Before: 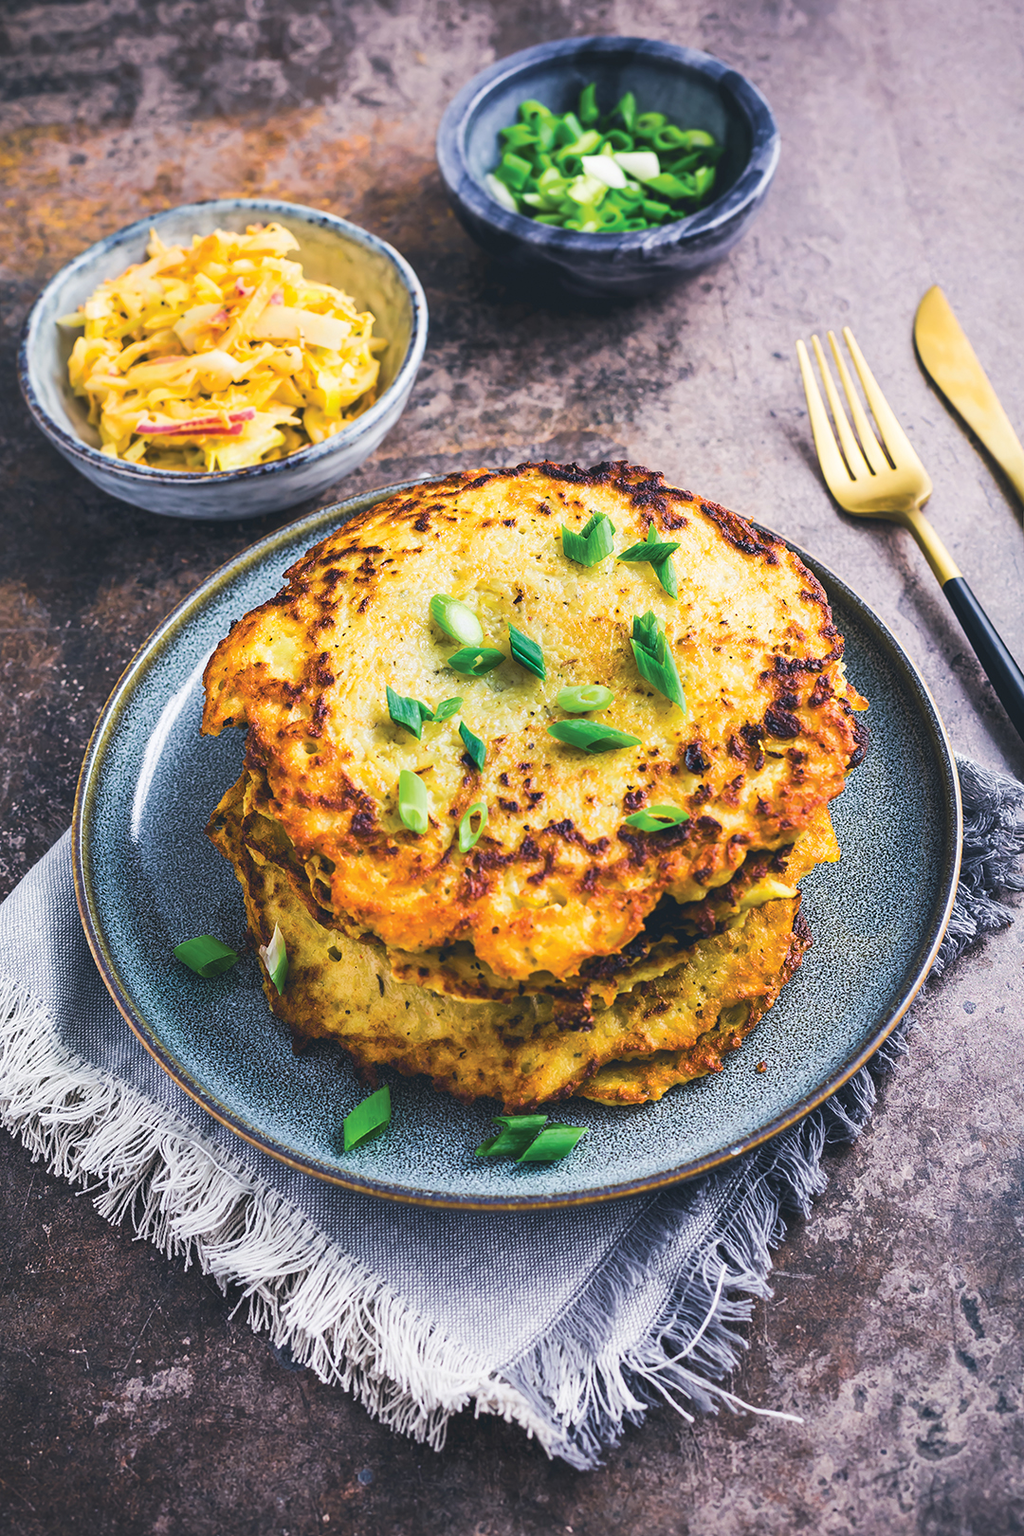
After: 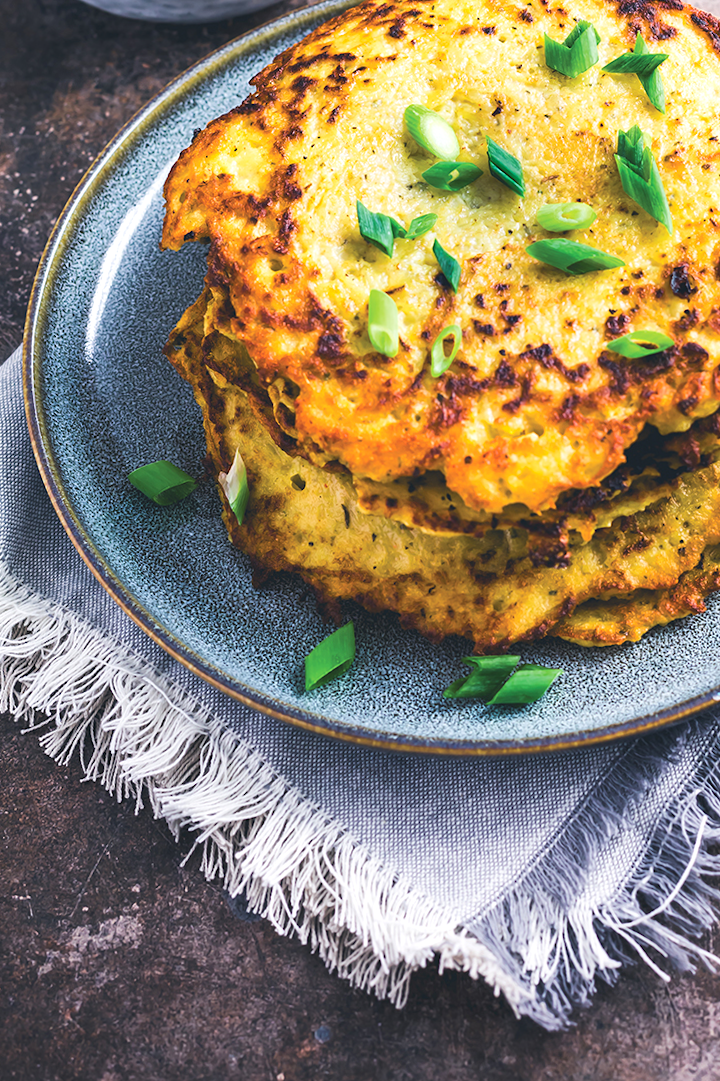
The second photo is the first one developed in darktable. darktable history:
crop and rotate: angle -0.82°, left 3.85%, top 31.828%, right 27.992%
levels: levels [0, 0.474, 0.947]
